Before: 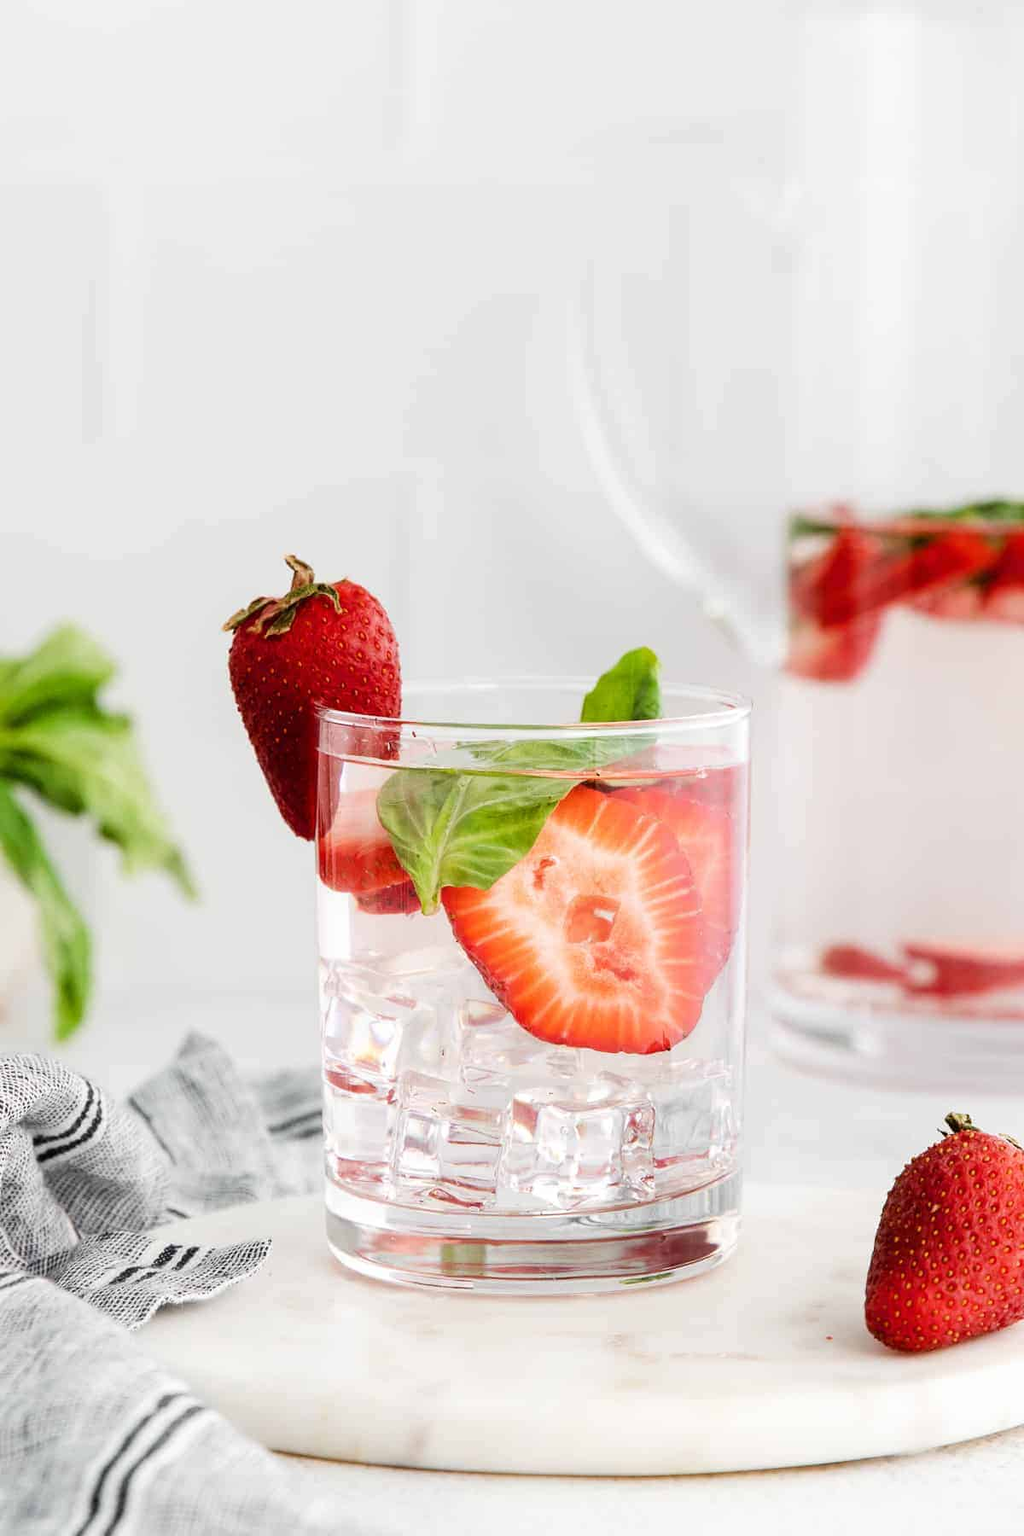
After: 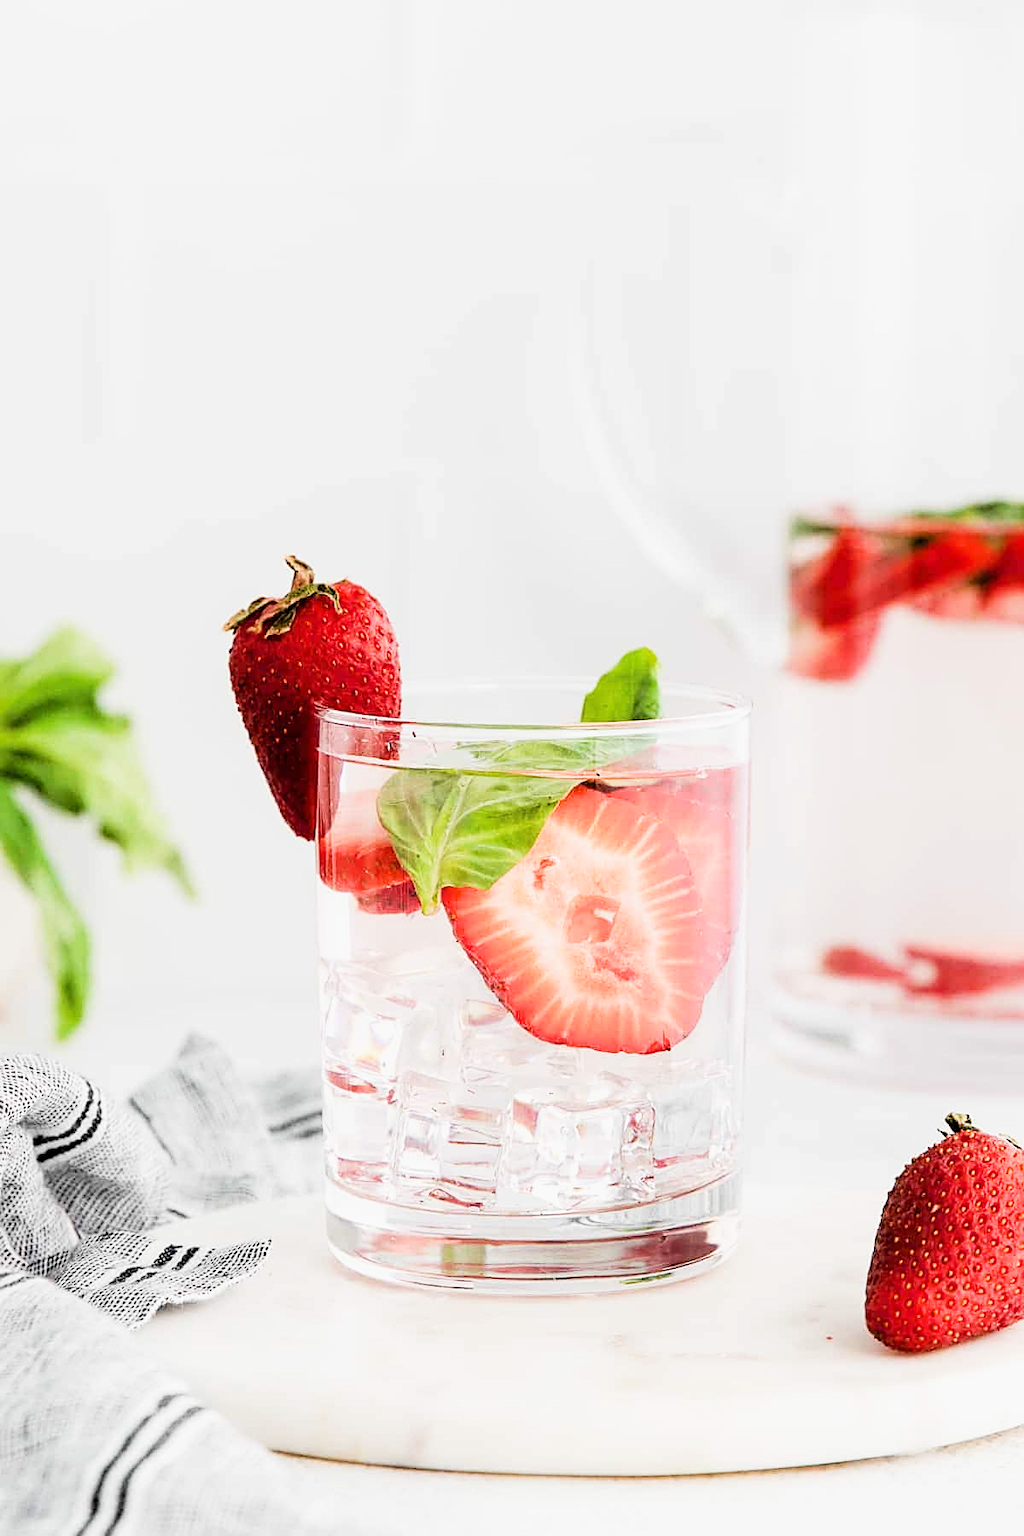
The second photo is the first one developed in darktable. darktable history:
filmic rgb: black relative exposure -5.05 EV, white relative exposure 3.54 EV, threshold 5.94 EV, hardness 3.18, contrast 1.201, highlights saturation mix -30.4%, enable highlight reconstruction true
sharpen: on, module defaults
exposure: exposure 0.6 EV, compensate exposure bias true, compensate highlight preservation false
